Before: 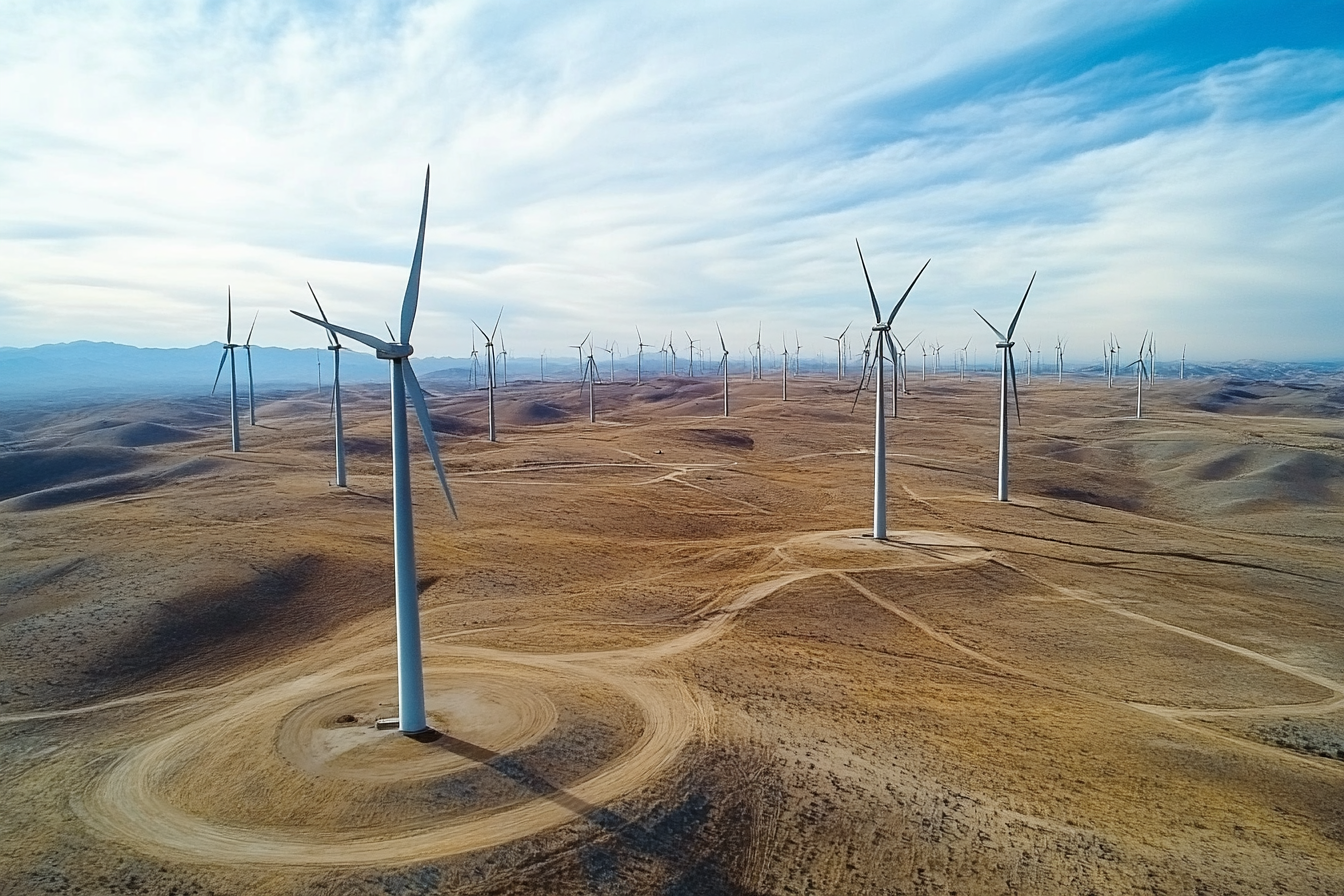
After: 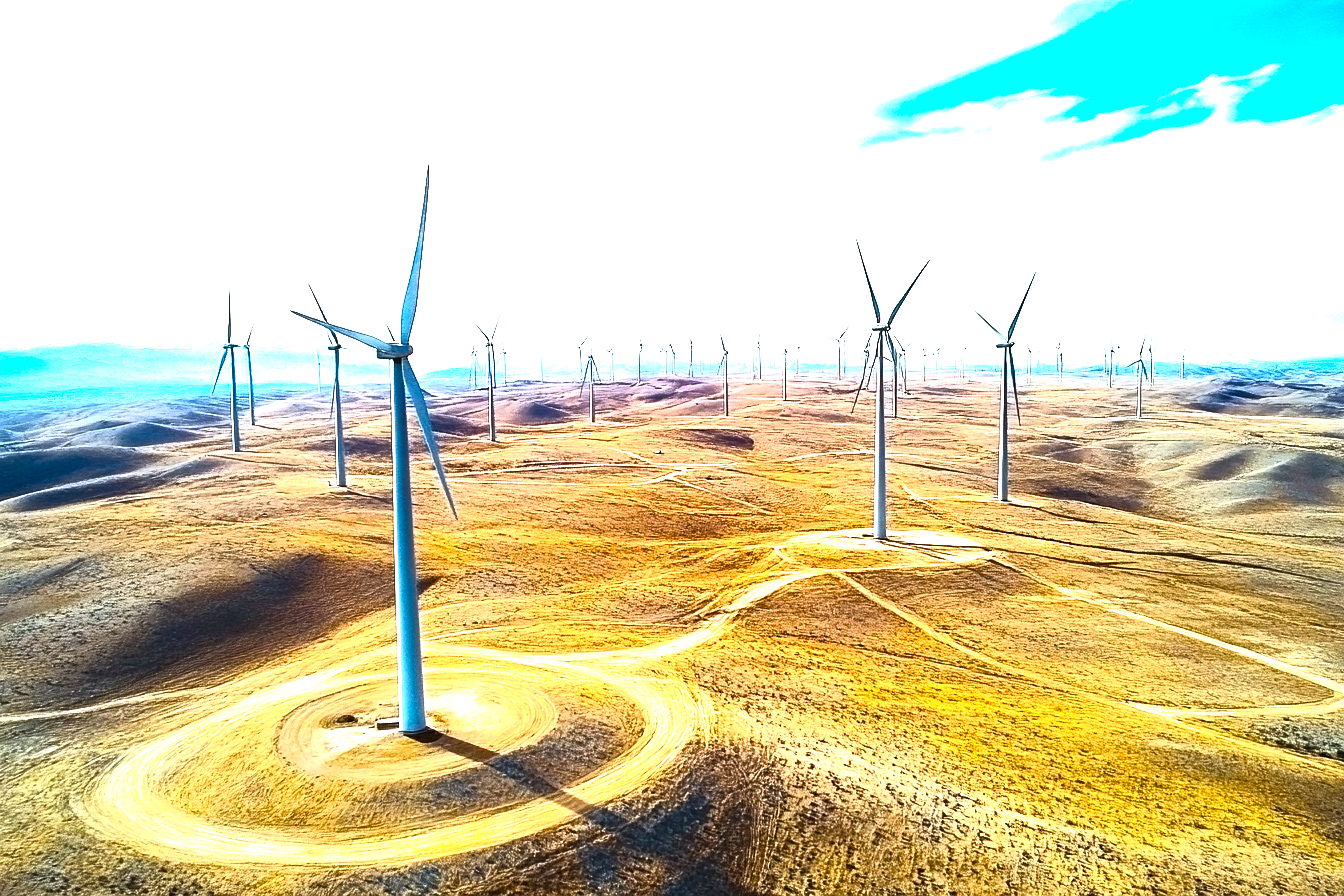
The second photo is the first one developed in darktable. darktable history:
color balance rgb: perceptual saturation grading › global saturation 20%, perceptual saturation grading › highlights 2.326%, perceptual saturation grading › shadows 49.302%, perceptual brilliance grading › global brilliance 30.51%, perceptual brilliance grading › highlights 50.054%, perceptual brilliance grading › mid-tones 50.121%, perceptual brilliance grading › shadows -21.314%, global vibrance 9.774%
shadows and highlights: shadows -0.583, highlights 41.48
